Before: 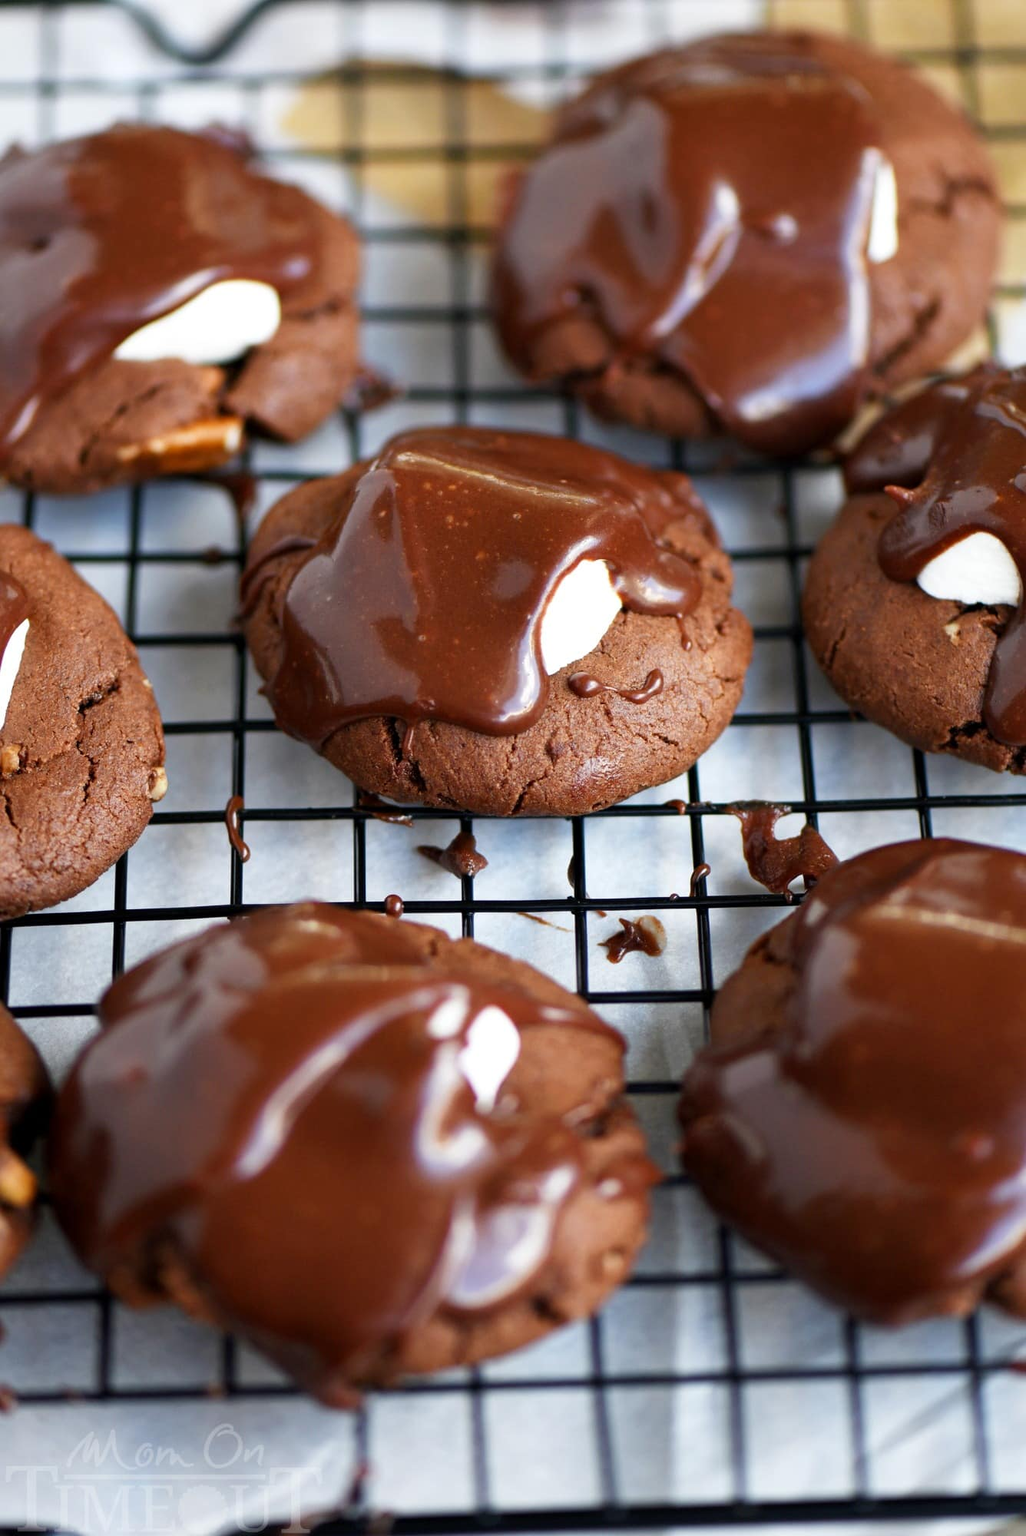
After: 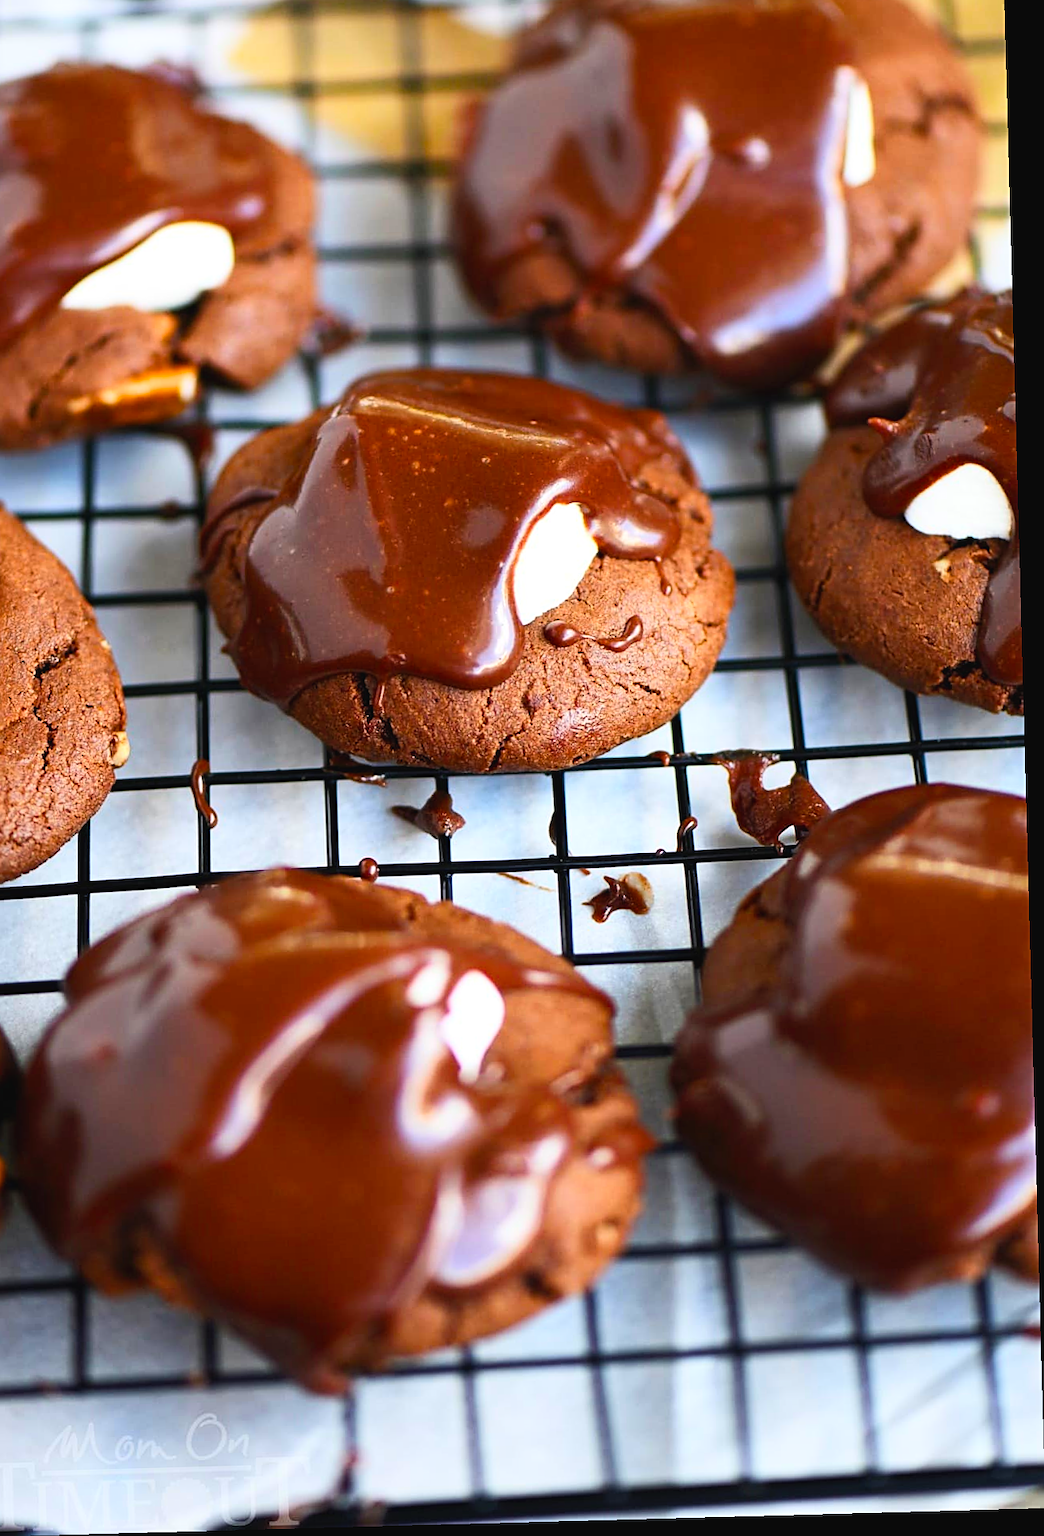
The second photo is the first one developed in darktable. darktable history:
sharpen: on, module defaults
crop and rotate: angle 1.56°, left 6.091%, top 5.681%
contrast brightness saturation: contrast 0.202, brightness 0.161, saturation 0.229
color balance rgb: shadows lift › luminance -19.883%, global offset › luminance 0.222%, perceptual saturation grading › global saturation 19.4%, global vibrance 10.003%
